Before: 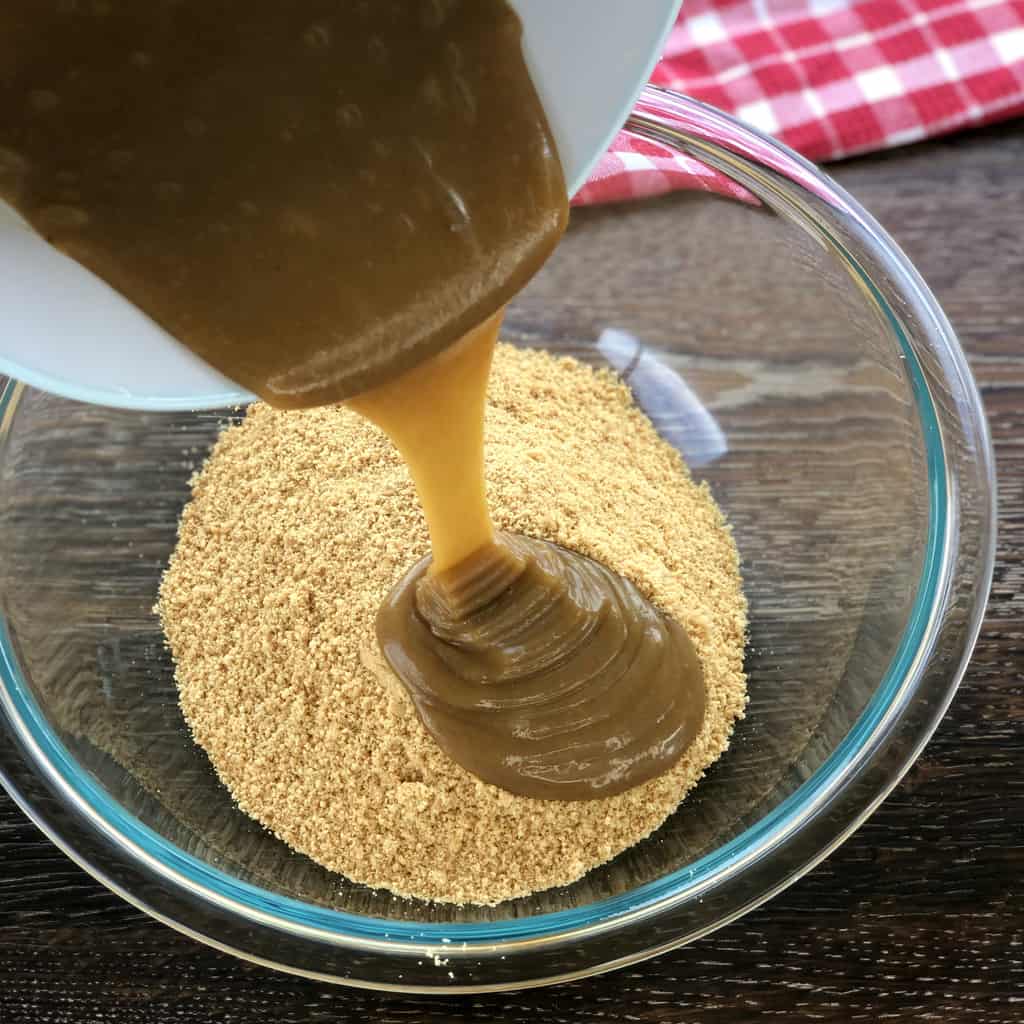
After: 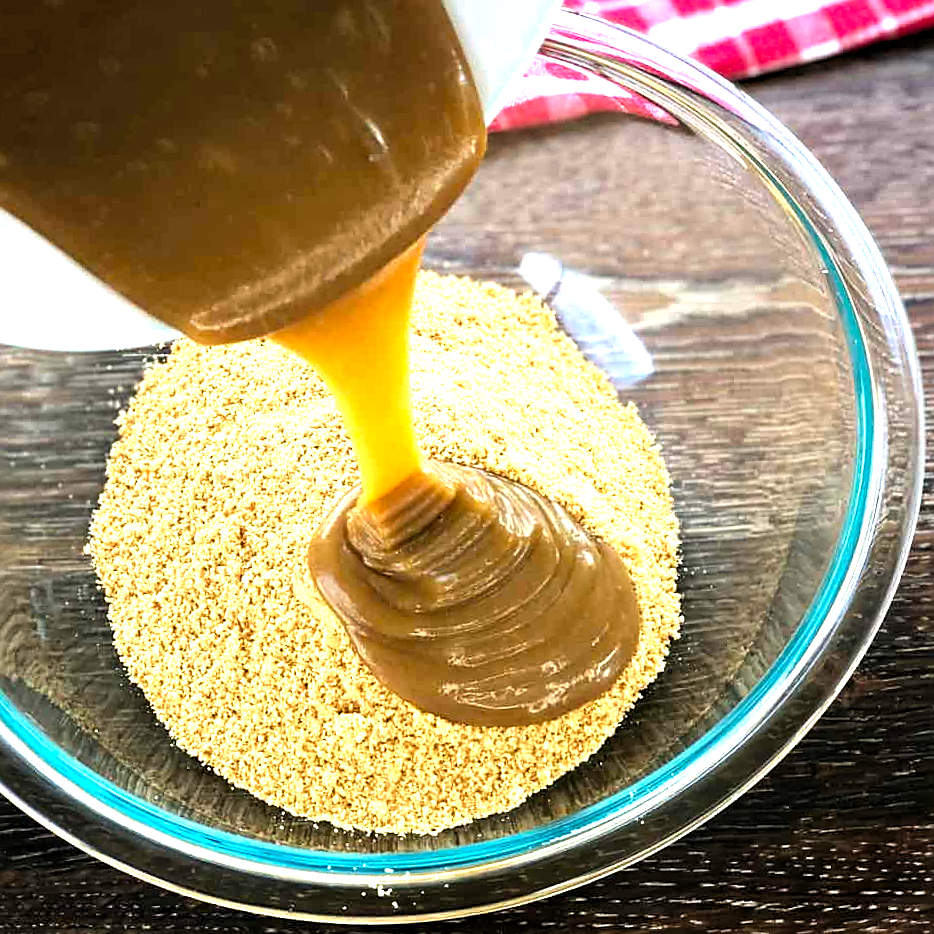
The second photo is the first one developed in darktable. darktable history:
crop and rotate: angle 1.96°, left 5.673%, top 5.673%
levels: levels [0.012, 0.367, 0.697]
sharpen: on, module defaults
